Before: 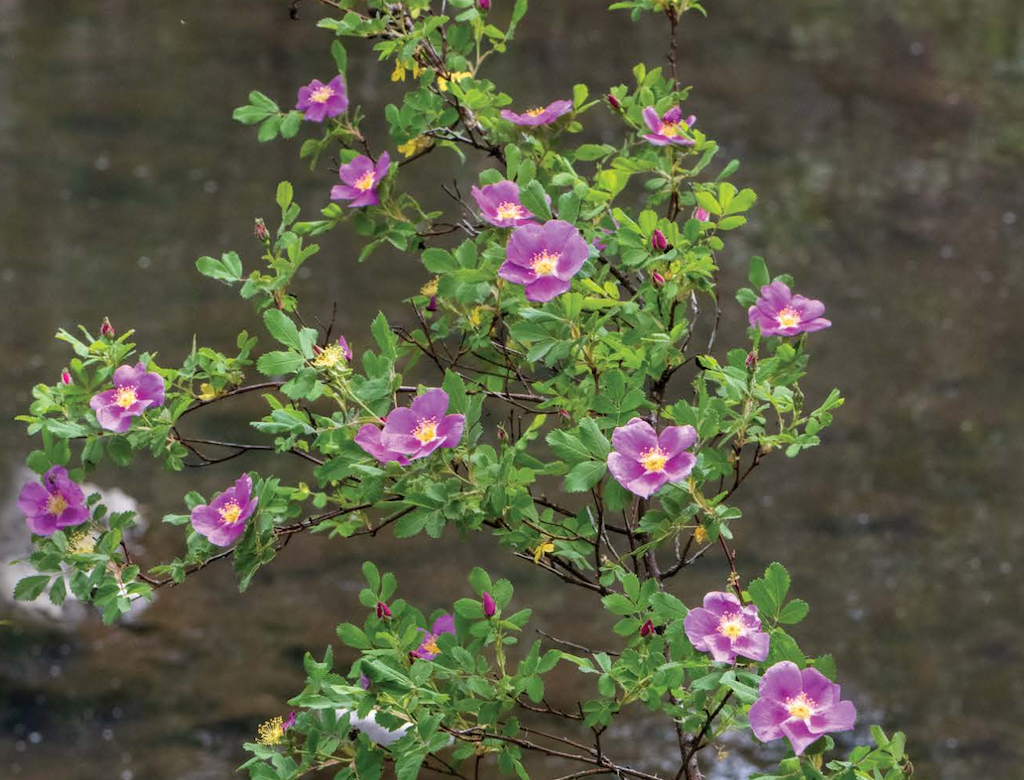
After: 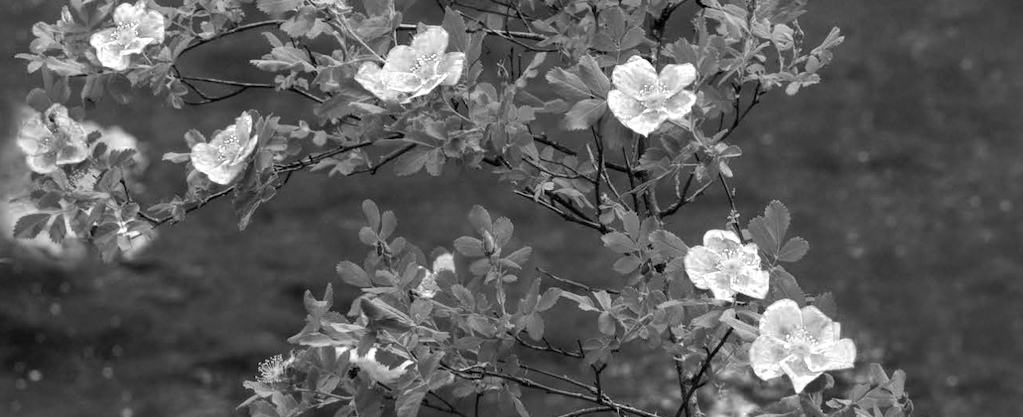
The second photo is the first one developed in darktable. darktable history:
crop and rotate: top 46.49%, right 0.071%
color balance rgb: linear chroma grading › shadows 15.392%, perceptual saturation grading › global saturation 20%, perceptual saturation grading › highlights -25.164%, perceptual saturation grading › shadows 25.431%, global vibrance 15.178%
color zones: curves: ch0 [(0, 0.613) (0.01, 0.613) (0.245, 0.448) (0.498, 0.529) (0.642, 0.665) (0.879, 0.777) (0.99, 0.613)]; ch1 [(0, 0) (0.143, 0) (0.286, 0) (0.429, 0) (0.571, 0) (0.714, 0) (0.857, 0)]
